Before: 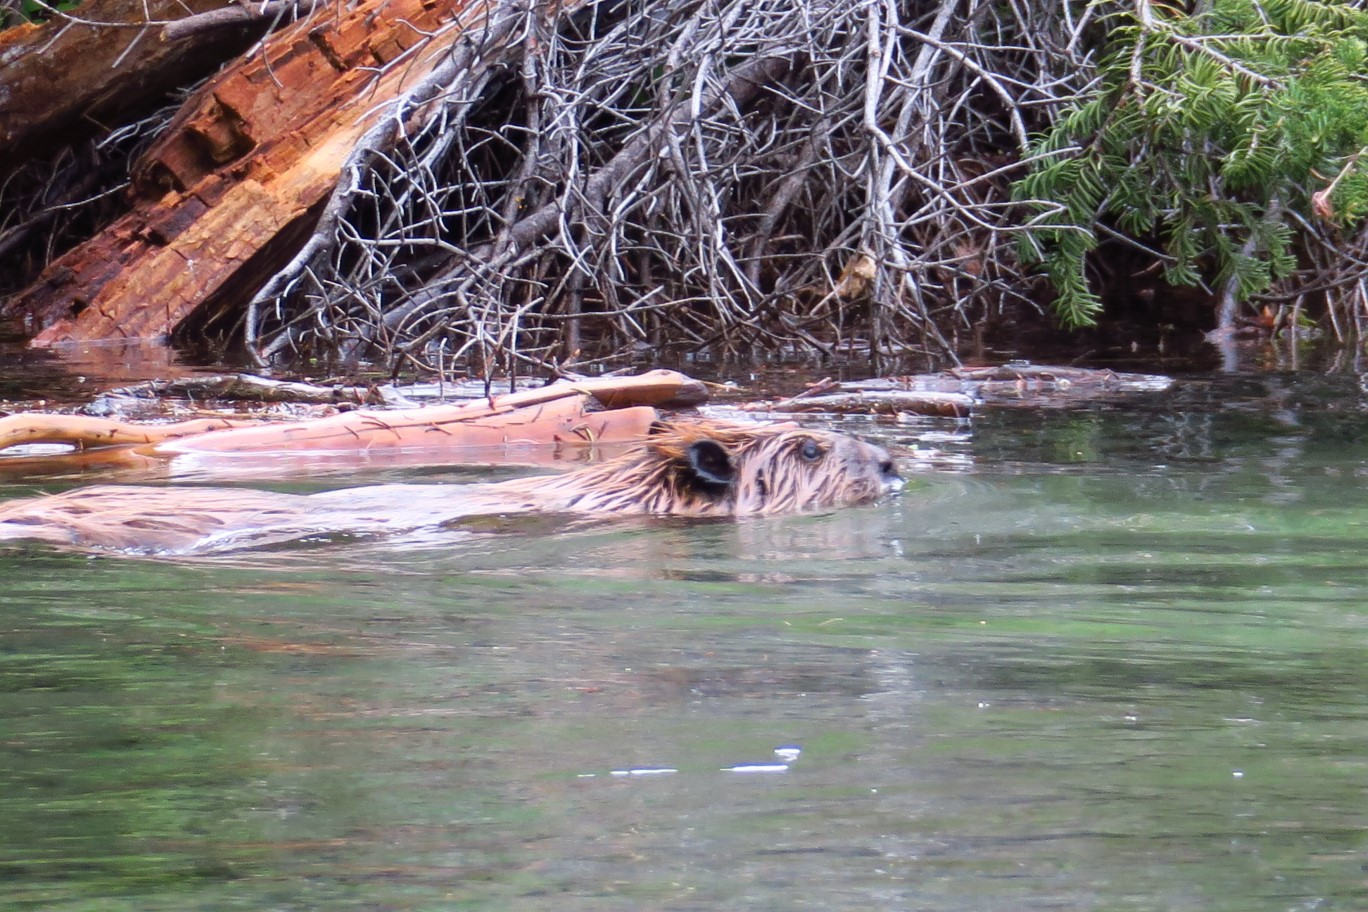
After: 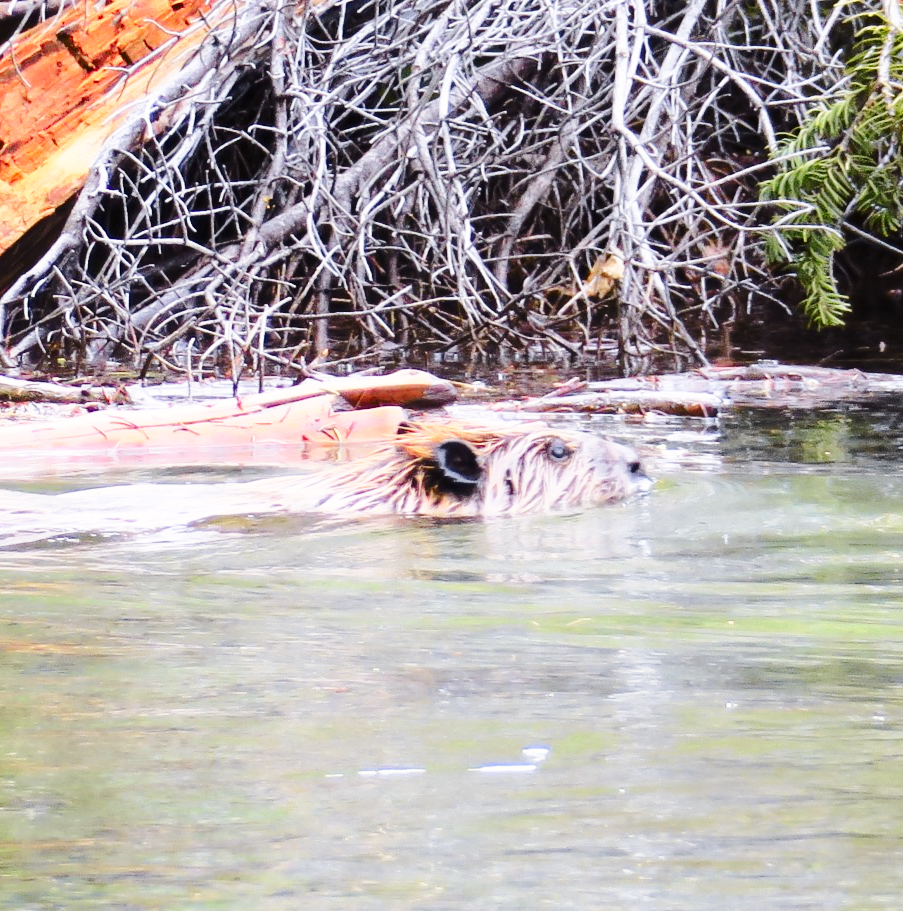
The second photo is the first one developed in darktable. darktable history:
crop and rotate: left 18.442%, right 15.508%
base curve: curves: ch0 [(0, 0) (0.028, 0.03) (0.121, 0.232) (0.46, 0.748) (0.859, 0.968) (1, 1)], preserve colors none
tone curve: curves: ch0 [(0, 0) (0.239, 0.248) (0.508, 0.606) (0.828, 0.878) (1, 1)]; ch1 [(0, 0) (0.401, 0.42) (0.45, 0.464) (0.492, 0.498) (0.511, 0.507) (0.561, 0.549) (0.688, 0.726) (1, 1)]; ch2 [(0, 0) (0.411, 0.433) (0.5, 0.504) (0.545, 0.574) (1, 1)], color space Lab, independent channels, preserve colors none
